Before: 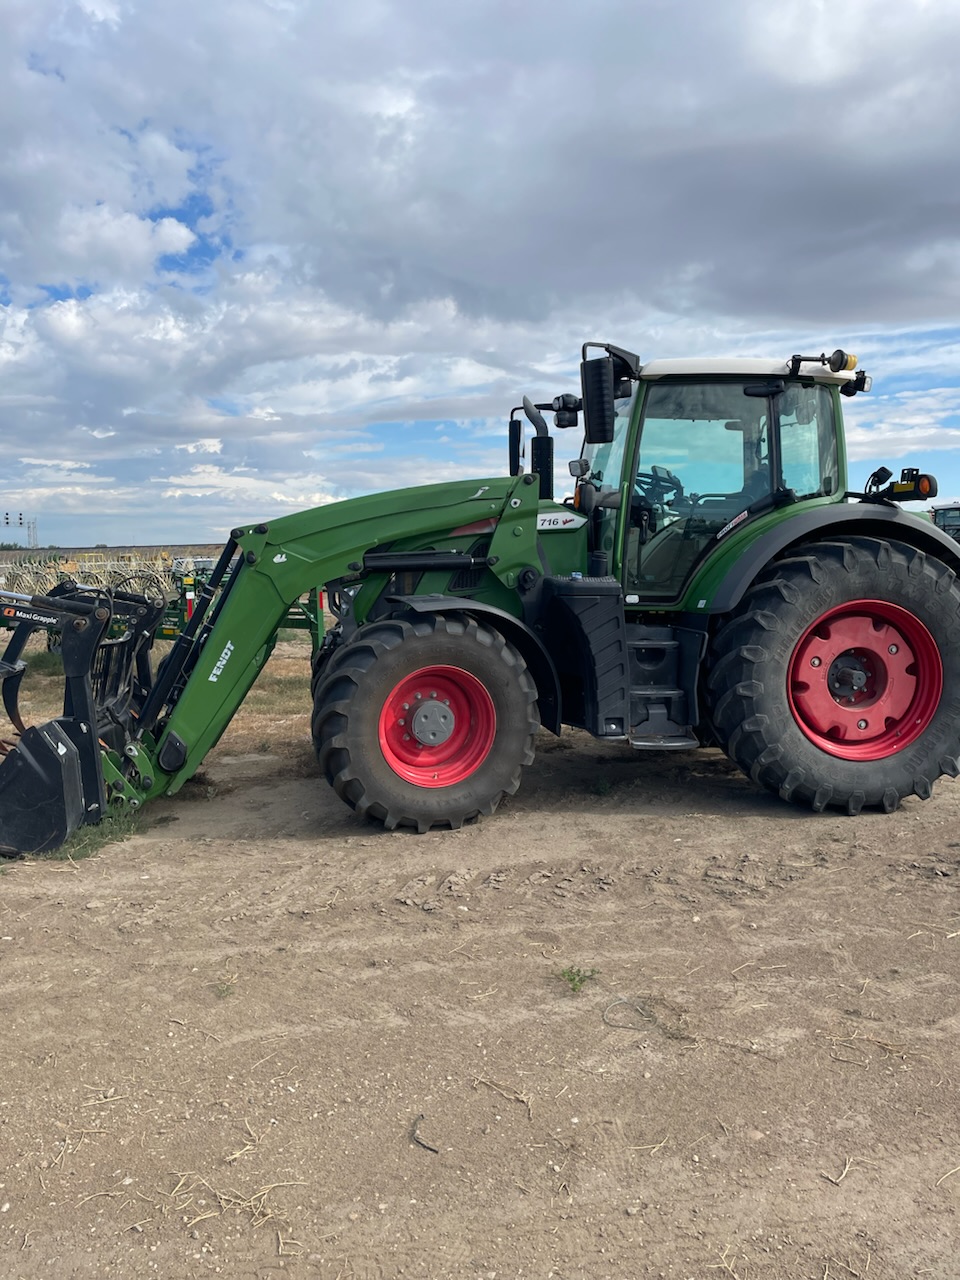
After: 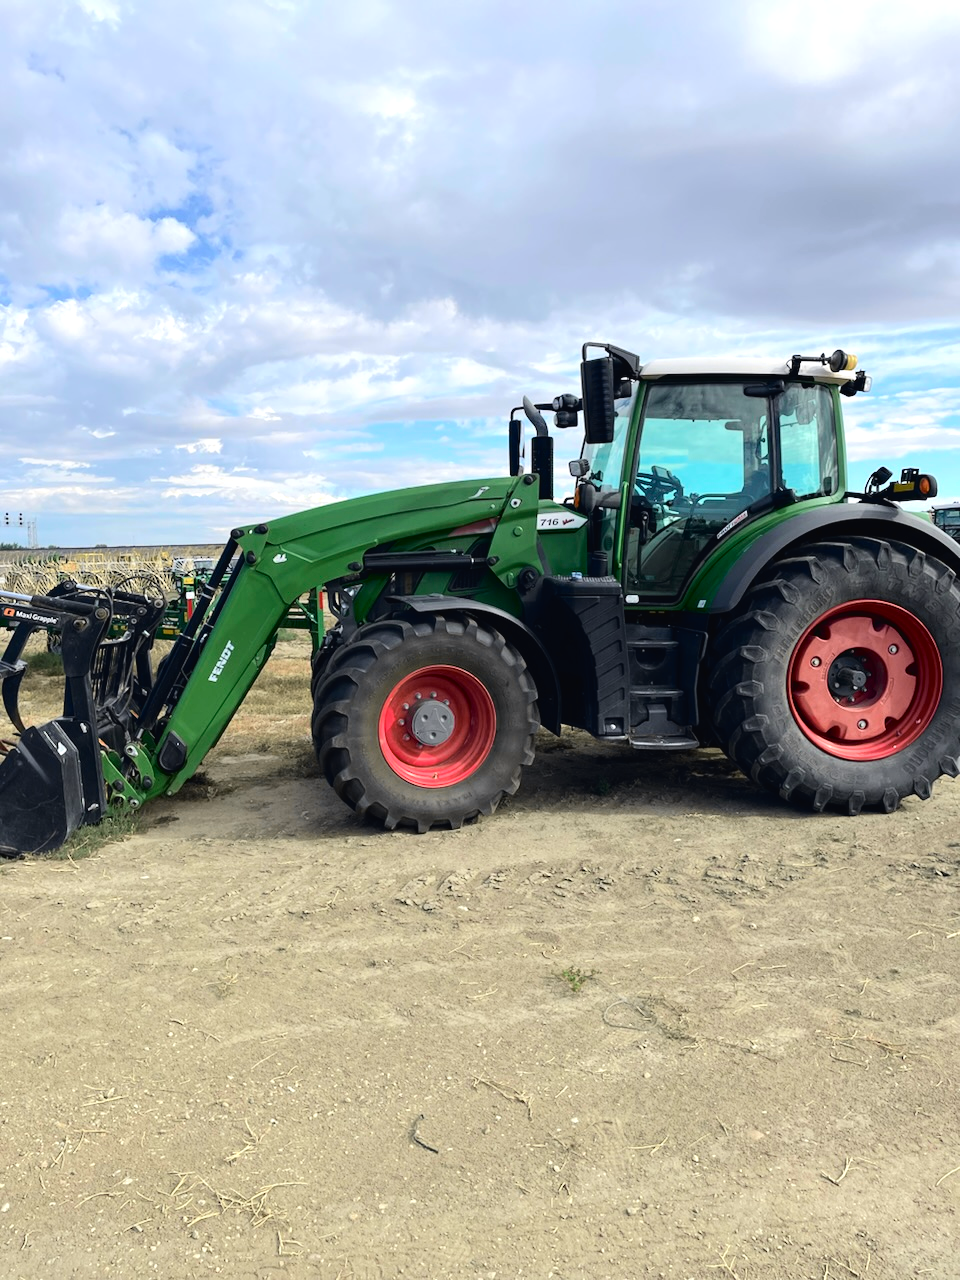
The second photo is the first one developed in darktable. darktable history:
tone curve: curves: ch0 [(0, 0.018) (0.061, 0.041) (0.205, 0.191) (0.289, 0.292) (0.39, 0.424) (0.493, 0.551) (0.666, 0.743) (0.795, 0.841) (1, 0.998)]; ch1 [(0, 0) (0.385, 0.343) (0.439, 0.415) (0.494, 0.498) (0.501, 0.501) (0.51, 0.496) (0.548, 0.554) (0.586, 0.61) (0.684, 0.658) (0.783, 0.804) (1, 1)]; ch2 [(0, 0) (0.304, 0.31) (0.403, 0.399) (0.441, 0.428) (0.47, 0.469) (0.498, 0.496) (0.524, 0.538) (0.566, 0.588) (0.648, 0.665) (0.697, 0.699) (1, 1)], color space Lab, independent channels, preserve colors none
tone equalizer: -8 EV -0.447 EV, -7 EV -0.354 EV, -6 EV -0.358 EV, -5 EV -0.249 EV, -3 EV 0.229 EV, -2 EV 0.349 EV, -1 EV 0.366 EV, +0 EV 0.415 EV, mask exposure compensation -0.49 EV
